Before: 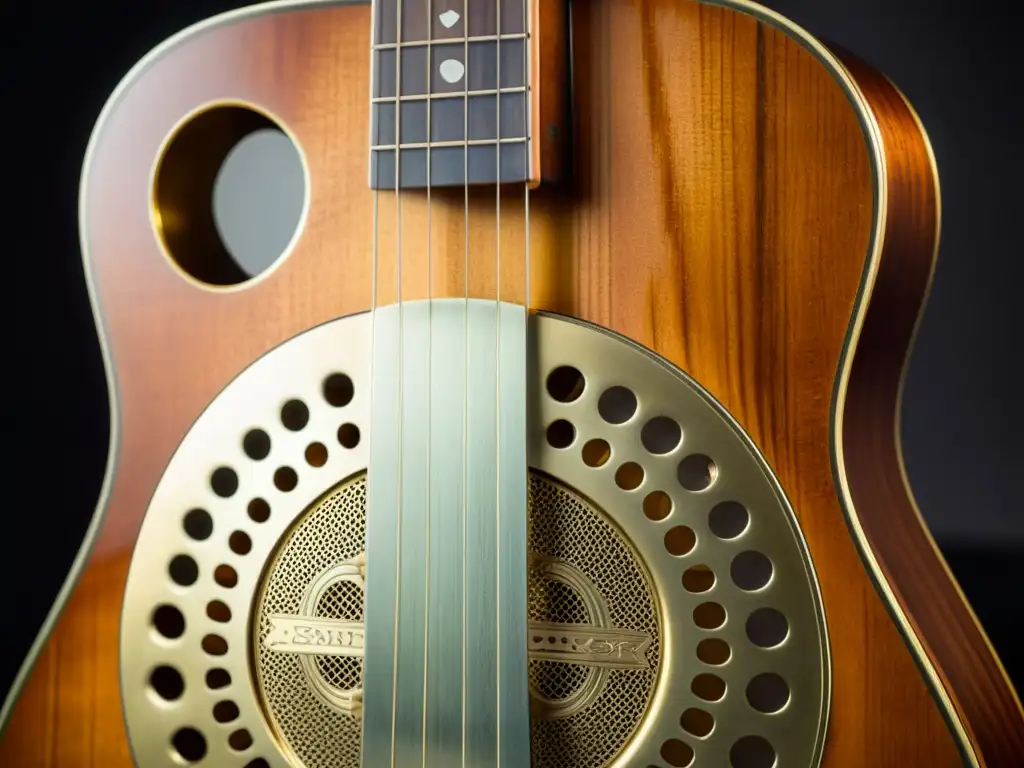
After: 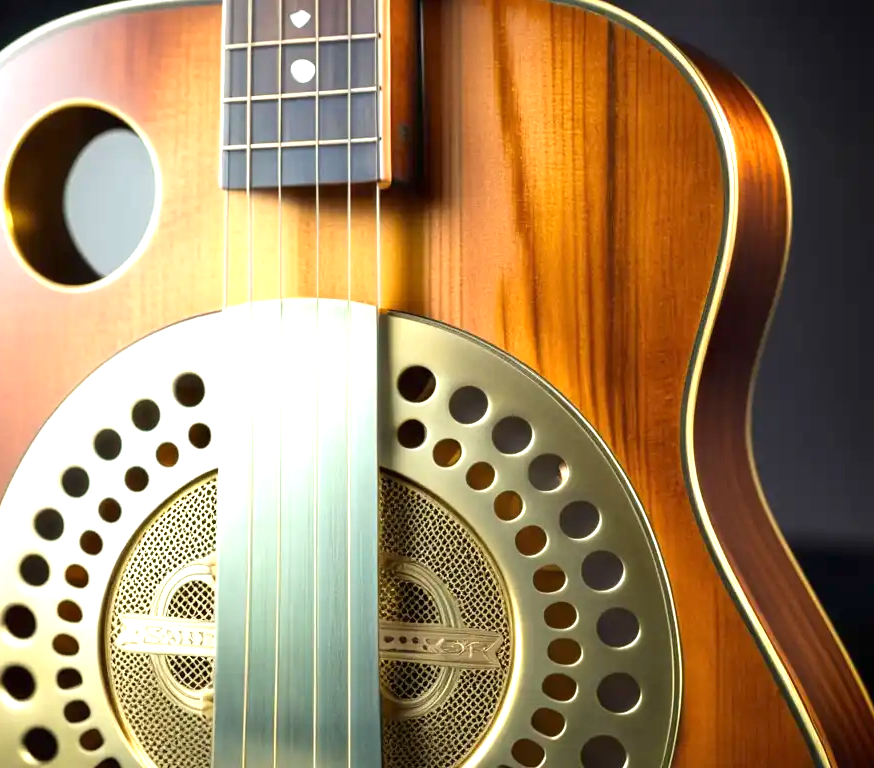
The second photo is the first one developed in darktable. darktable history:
exposure: black level correction 0, exposure 0.895 EV, compensate exposure bias true, compensate highlight preservation false
crop and rotate: left 14.635%
